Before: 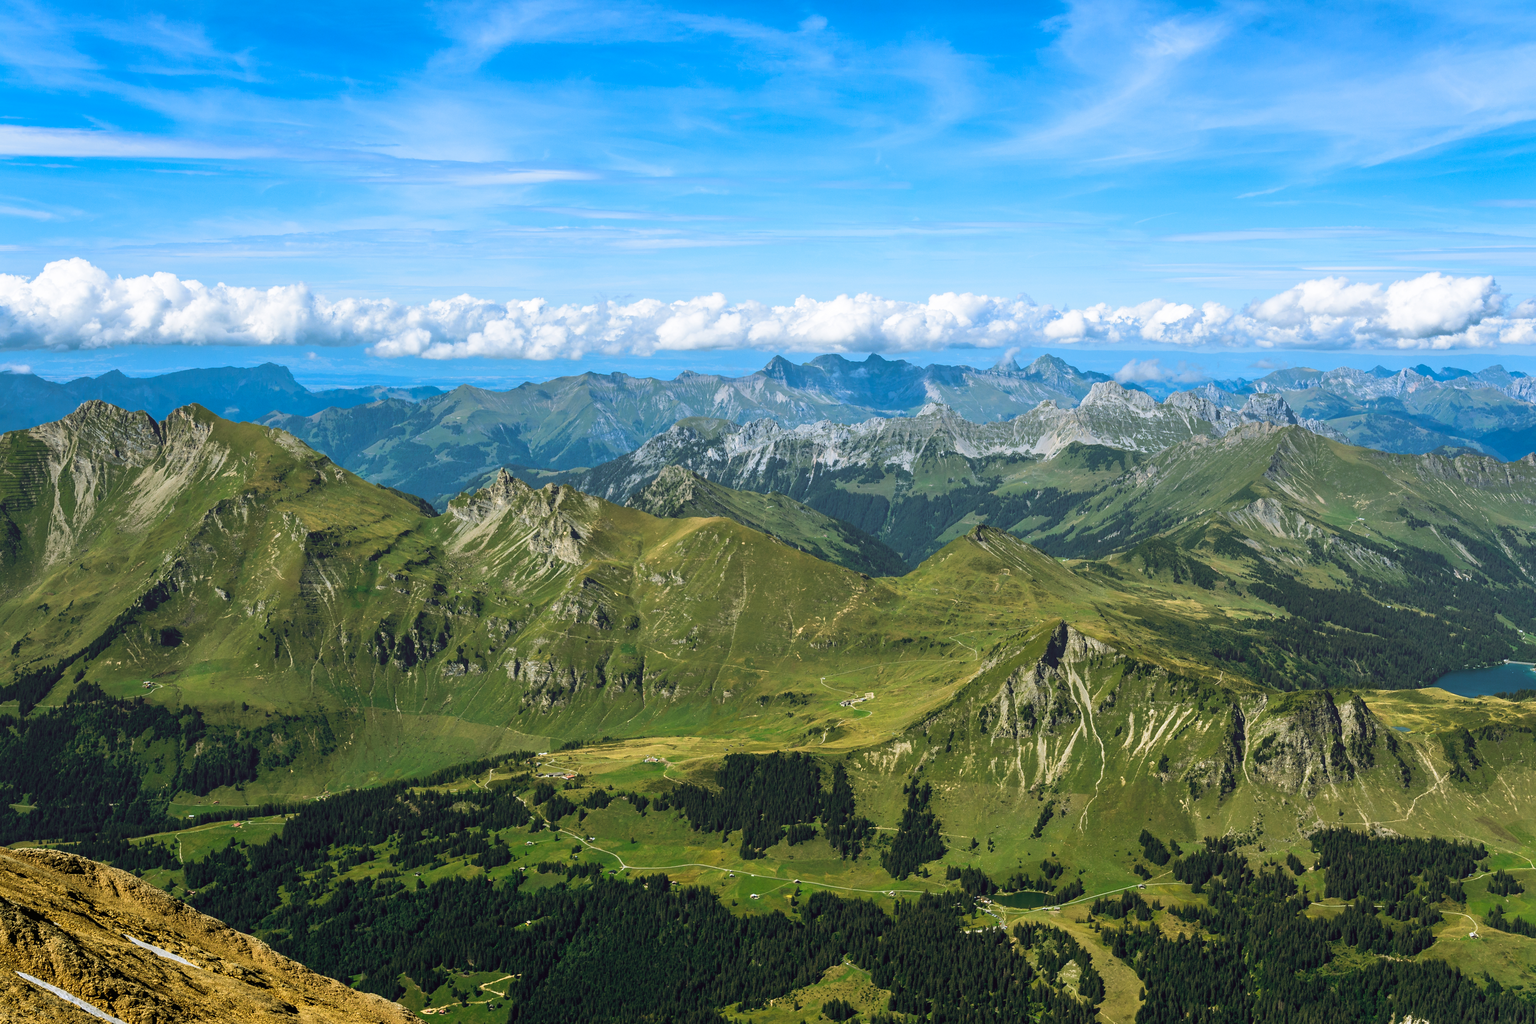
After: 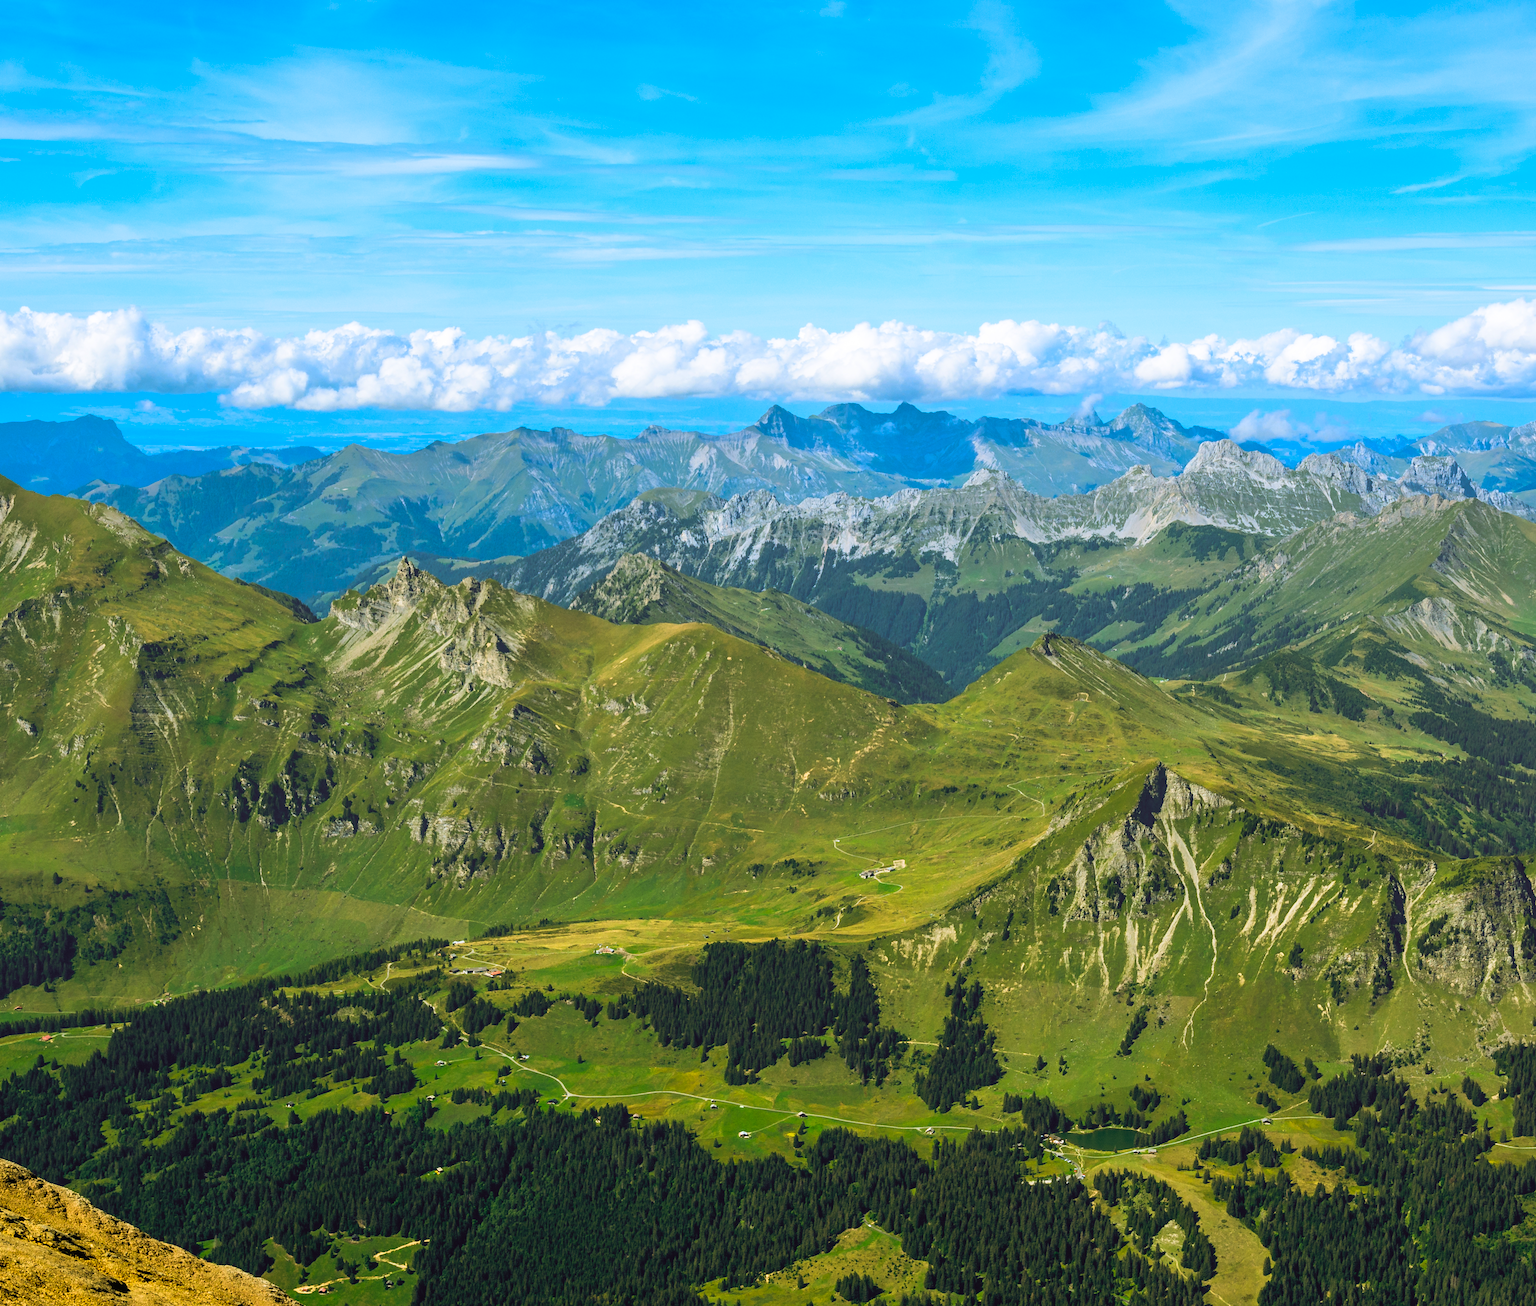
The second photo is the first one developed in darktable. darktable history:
color correction: highlights b* 0.002, saturation 1.26
contrast brightness saturation: contrast 0.047, brightness 0.065, saturation 0.014
crop and rotate: left 13.219%, top 5.412%, right 12.629%
